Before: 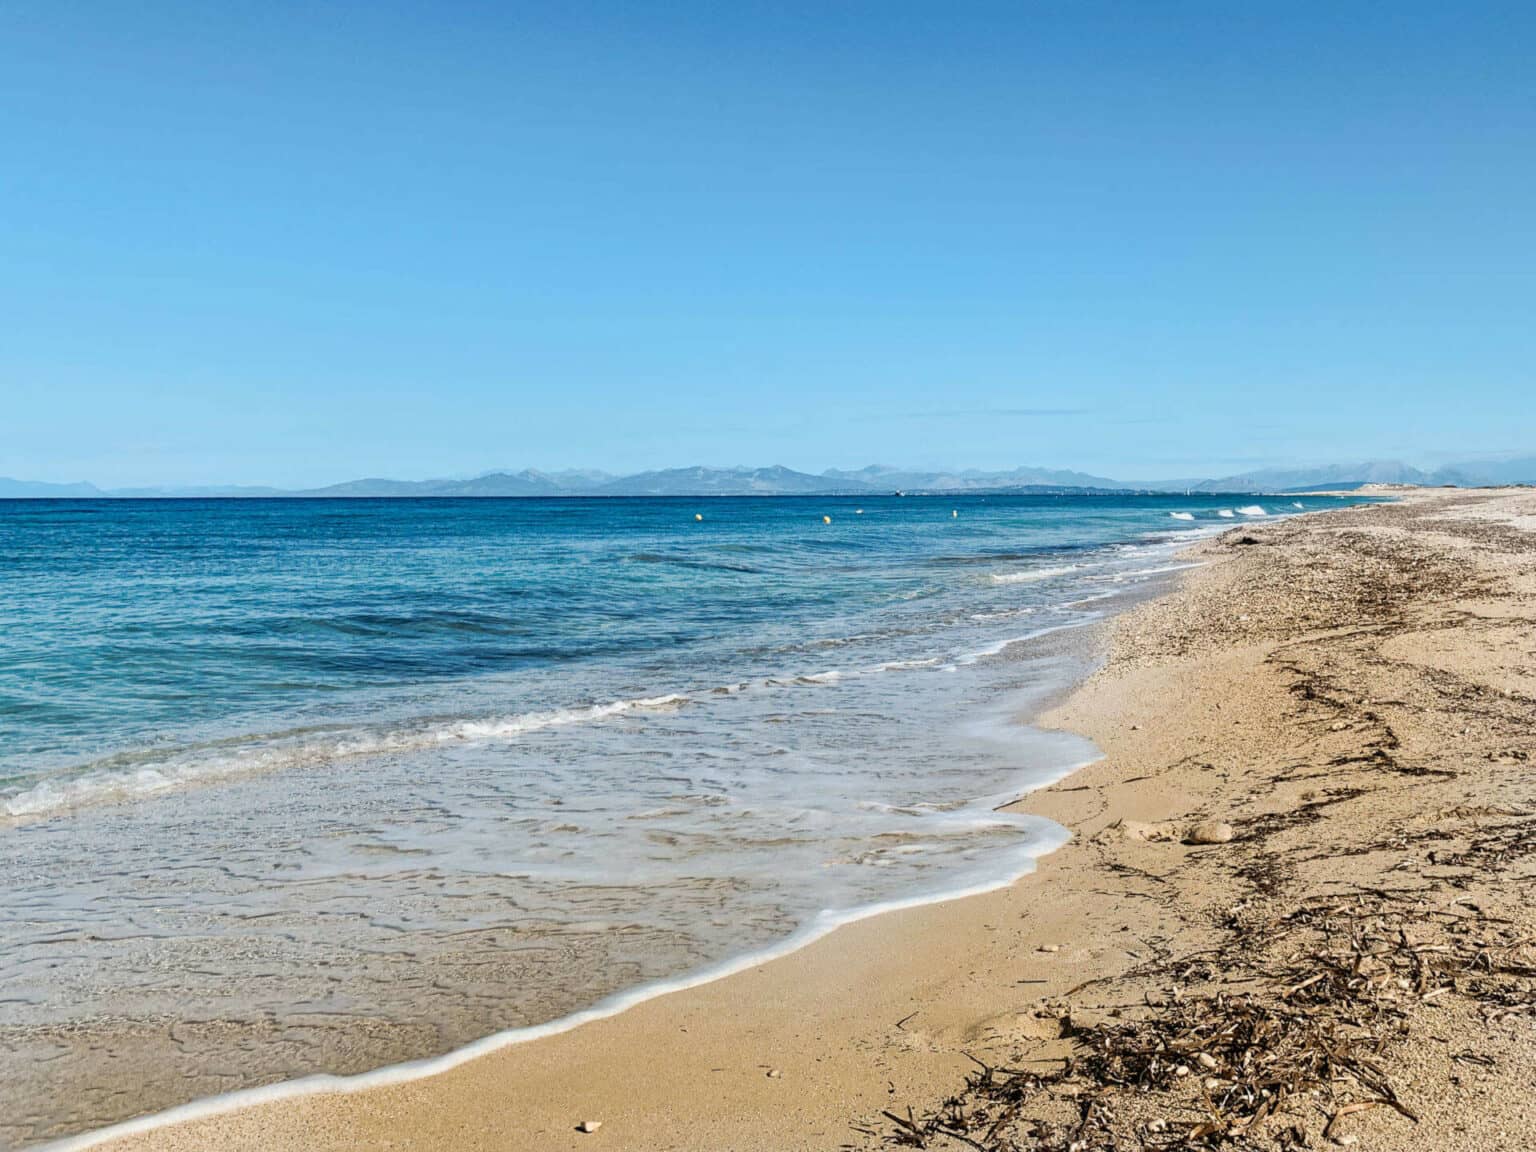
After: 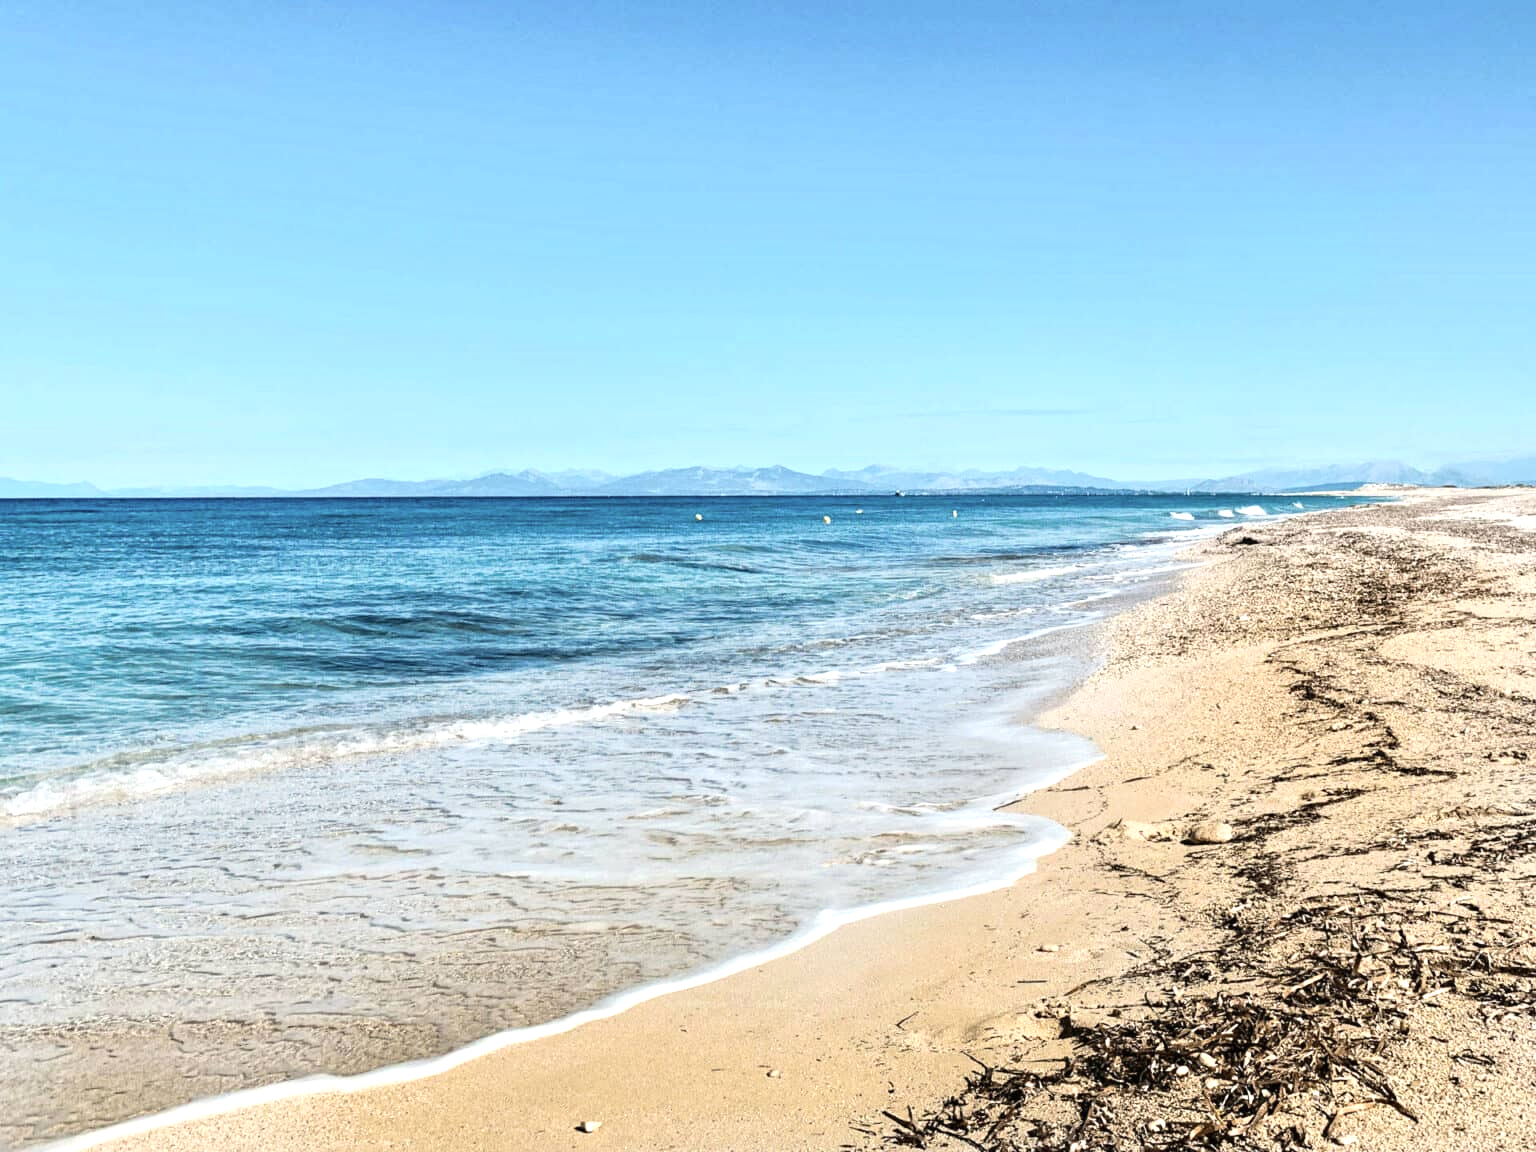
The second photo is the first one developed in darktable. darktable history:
contrast brightness saturation: contrast 0.11, saturation -0.17
tone equalizer: -8 EV 0.001 EV, -7 EV -0.002 EV, -6 EV 0.002 EV, -5 EV -0.03 EV, -4 EV -0.116 EV, -3 EV -0.169 EV, -2 EV 0.24 EV, -1 EV 0.702 EV, +0 EV 0.493 EV
